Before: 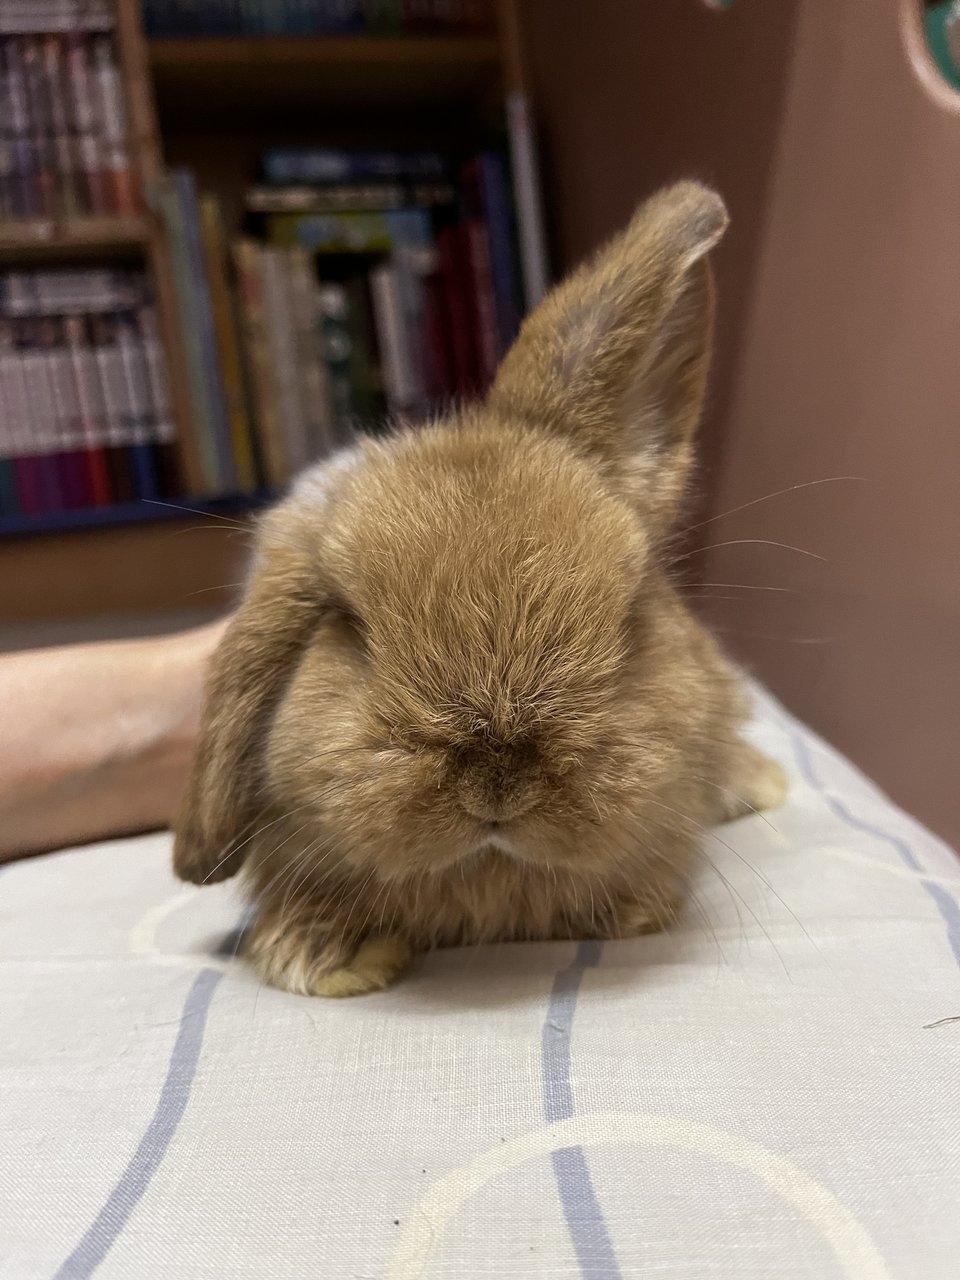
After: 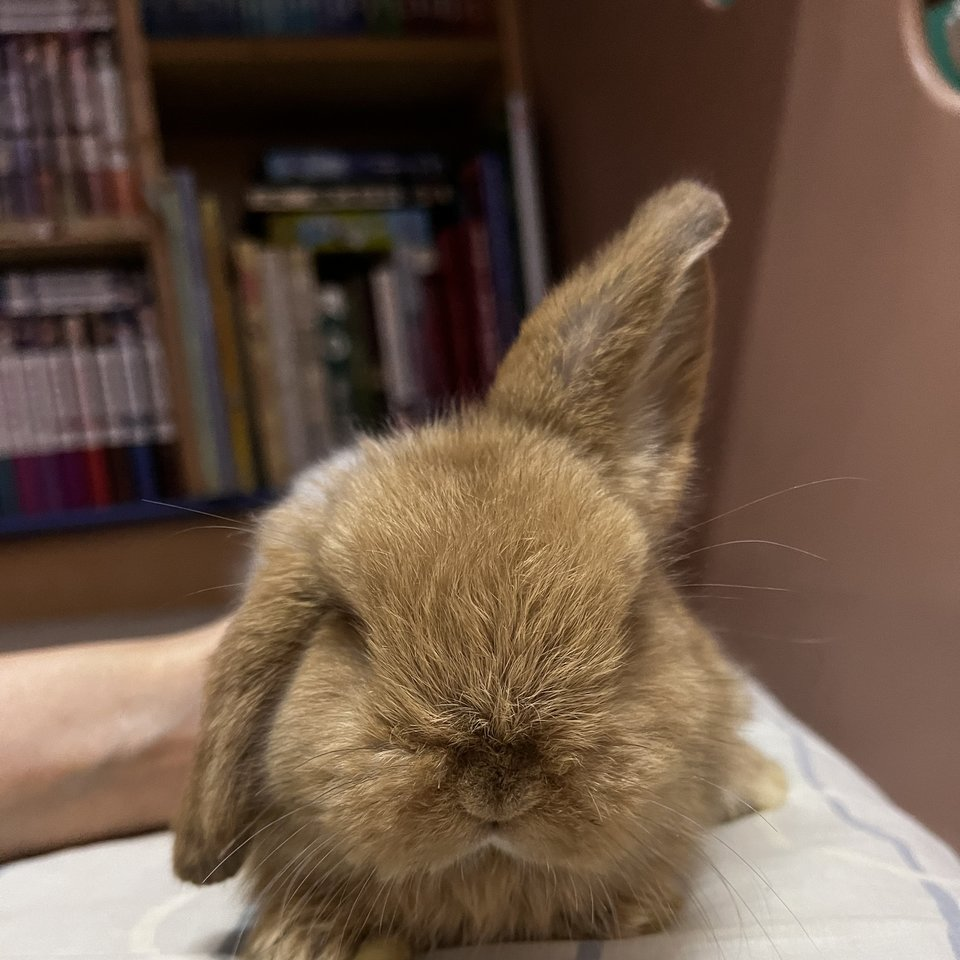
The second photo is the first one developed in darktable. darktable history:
white balance: red 1, blue 1
crop: bottom 24.967%
